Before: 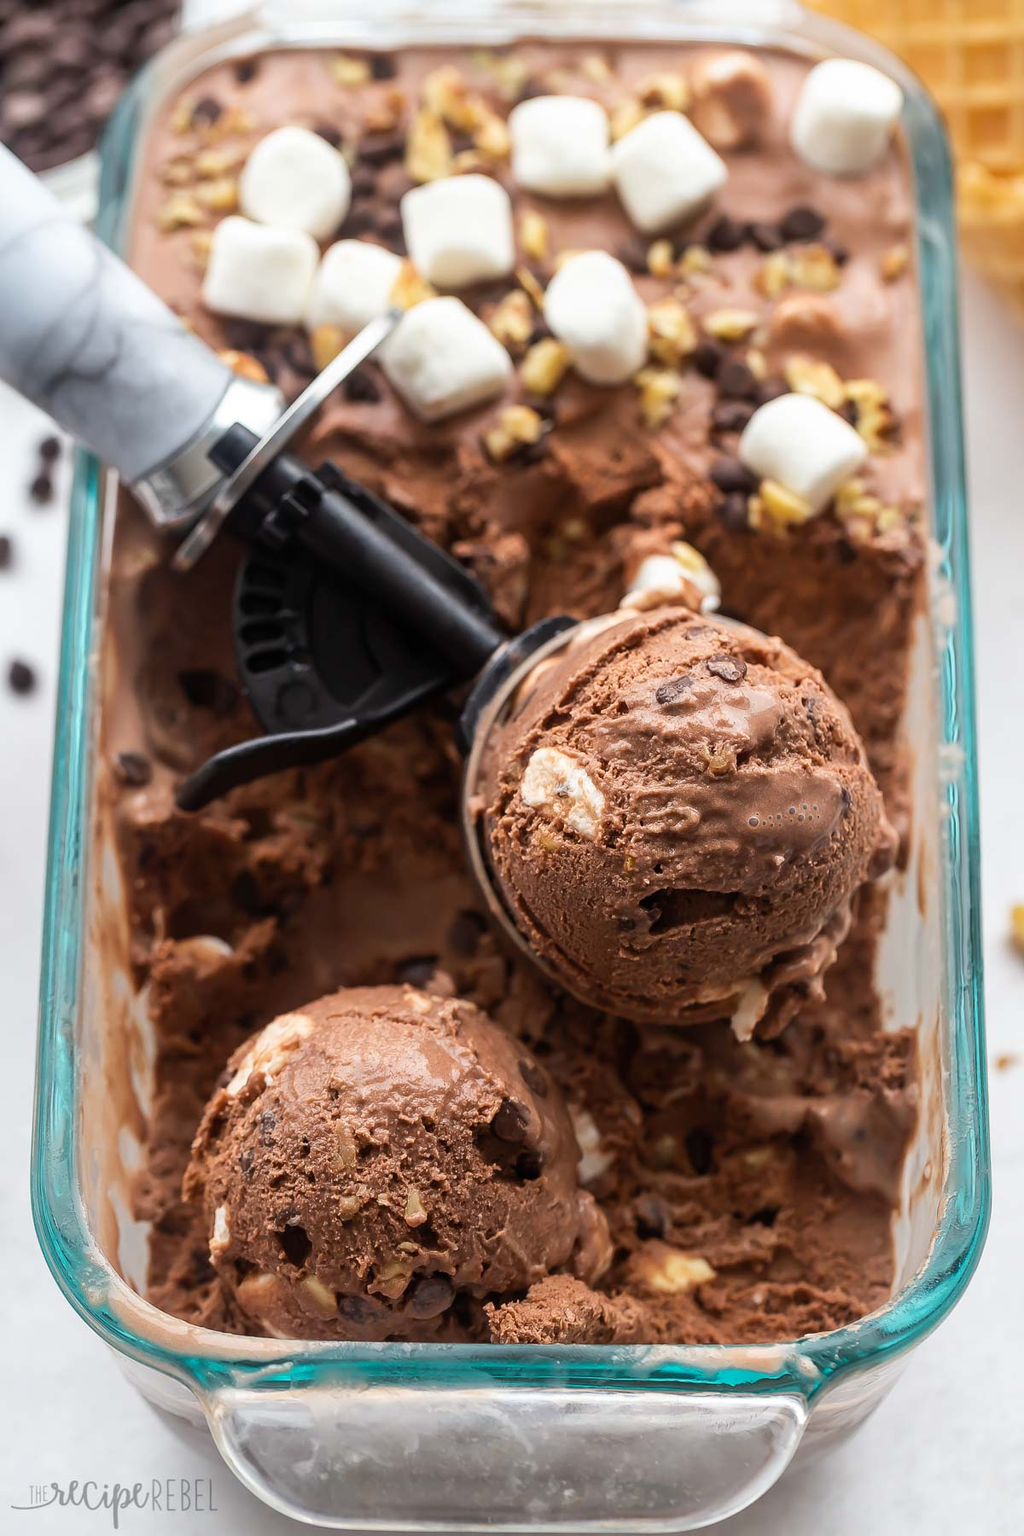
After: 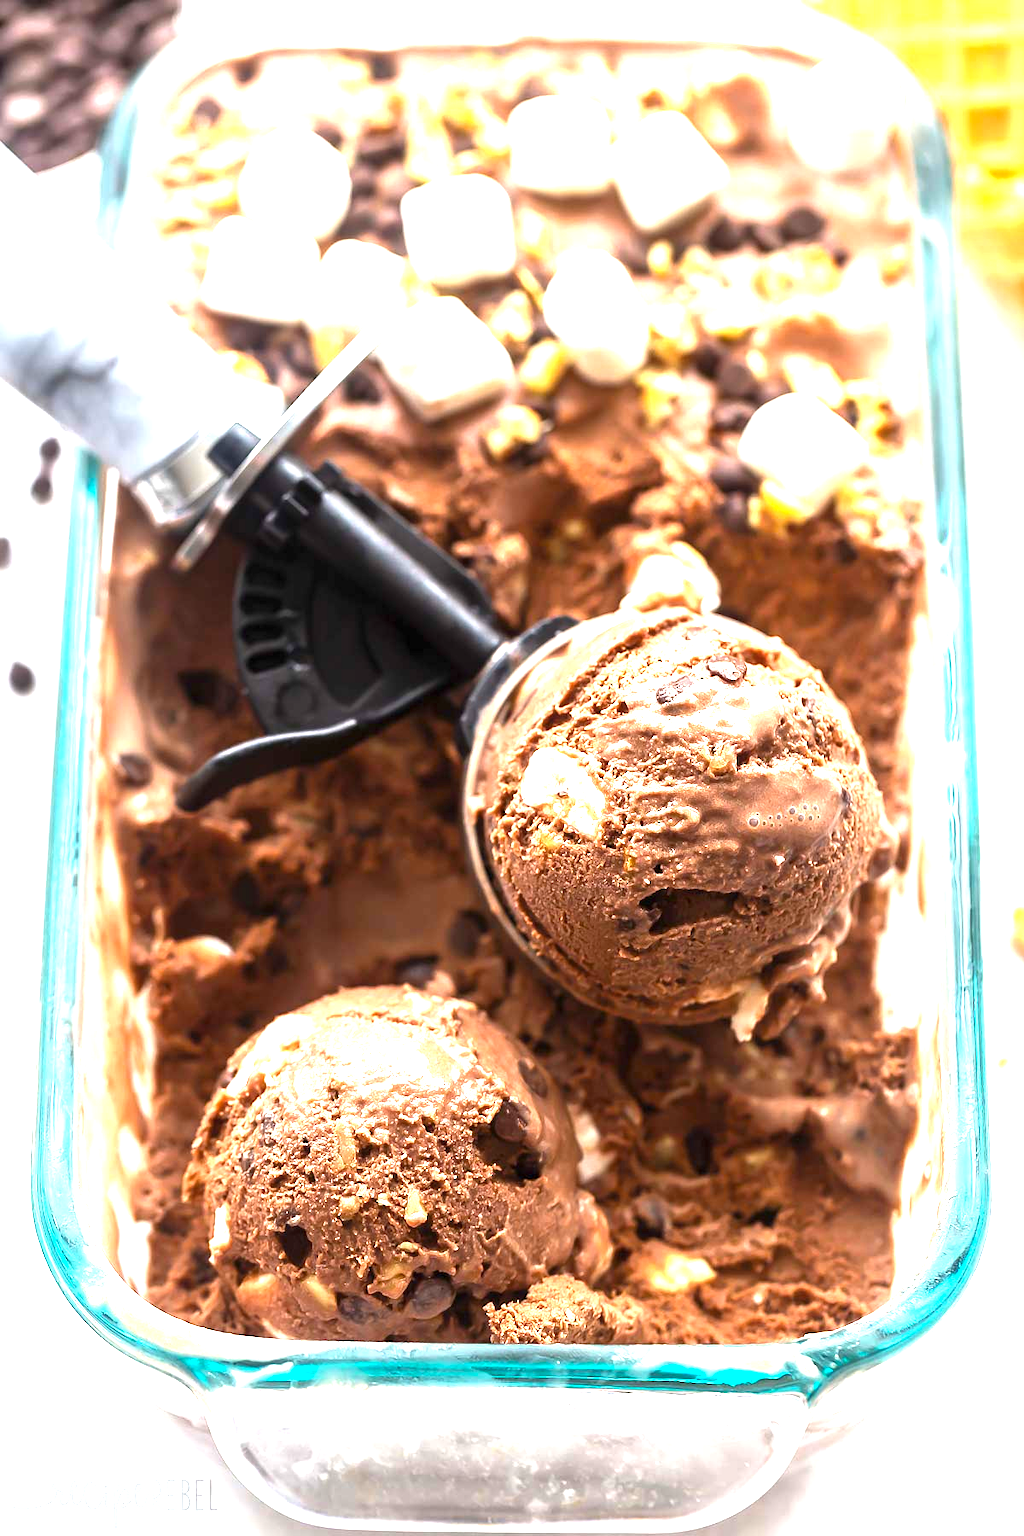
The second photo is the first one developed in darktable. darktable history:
exposure: exposure 0.752 EV, compensate exposure bias true, compensate highlight preservation false
color balance rgb: perceptual saturation grading › global saturation 0.711%, perceptual brilliance grading › global brilliance 30.034%
